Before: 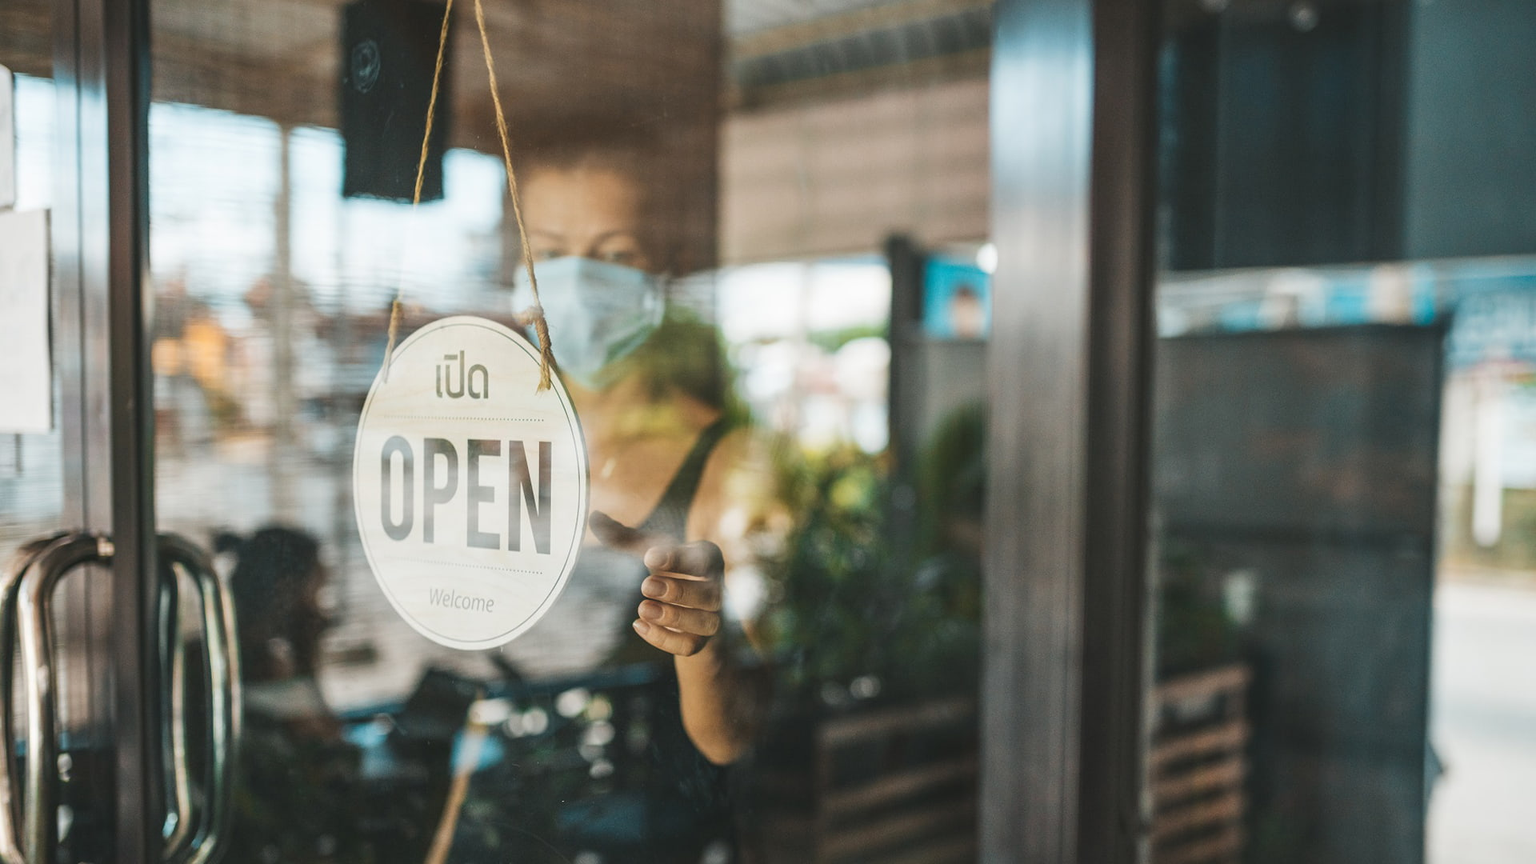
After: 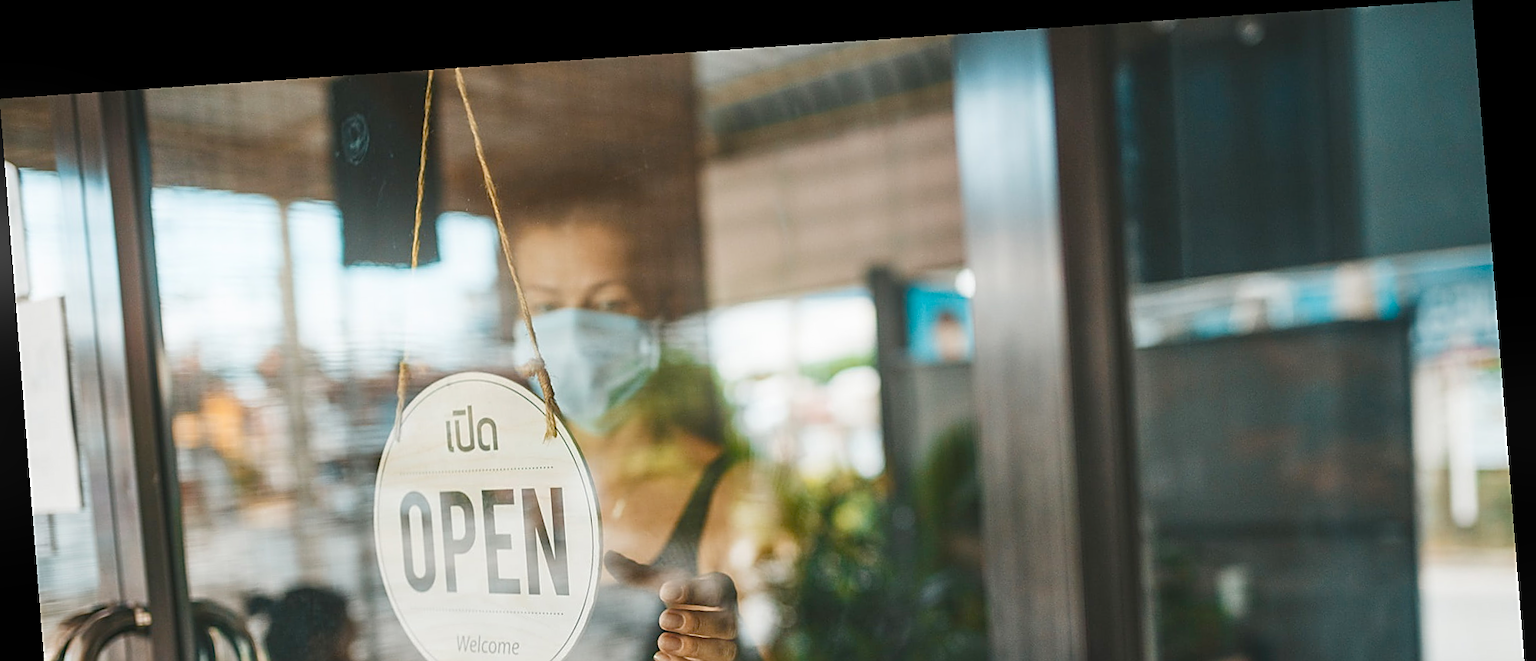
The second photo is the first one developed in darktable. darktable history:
color balance rgb: perceptual saturation grading › global saturation 20%, perceptual saturation grading › highlights -25%, perceptual saturation grading › shadows 25%
rotate and perspective: rotation -4.2°, shear 0.006, automatic cropping off
bloom: size 13.65%, threshold 98.39%, strength 4.82%
crop: bottom 28.576%
sharpen: on, module defaults
